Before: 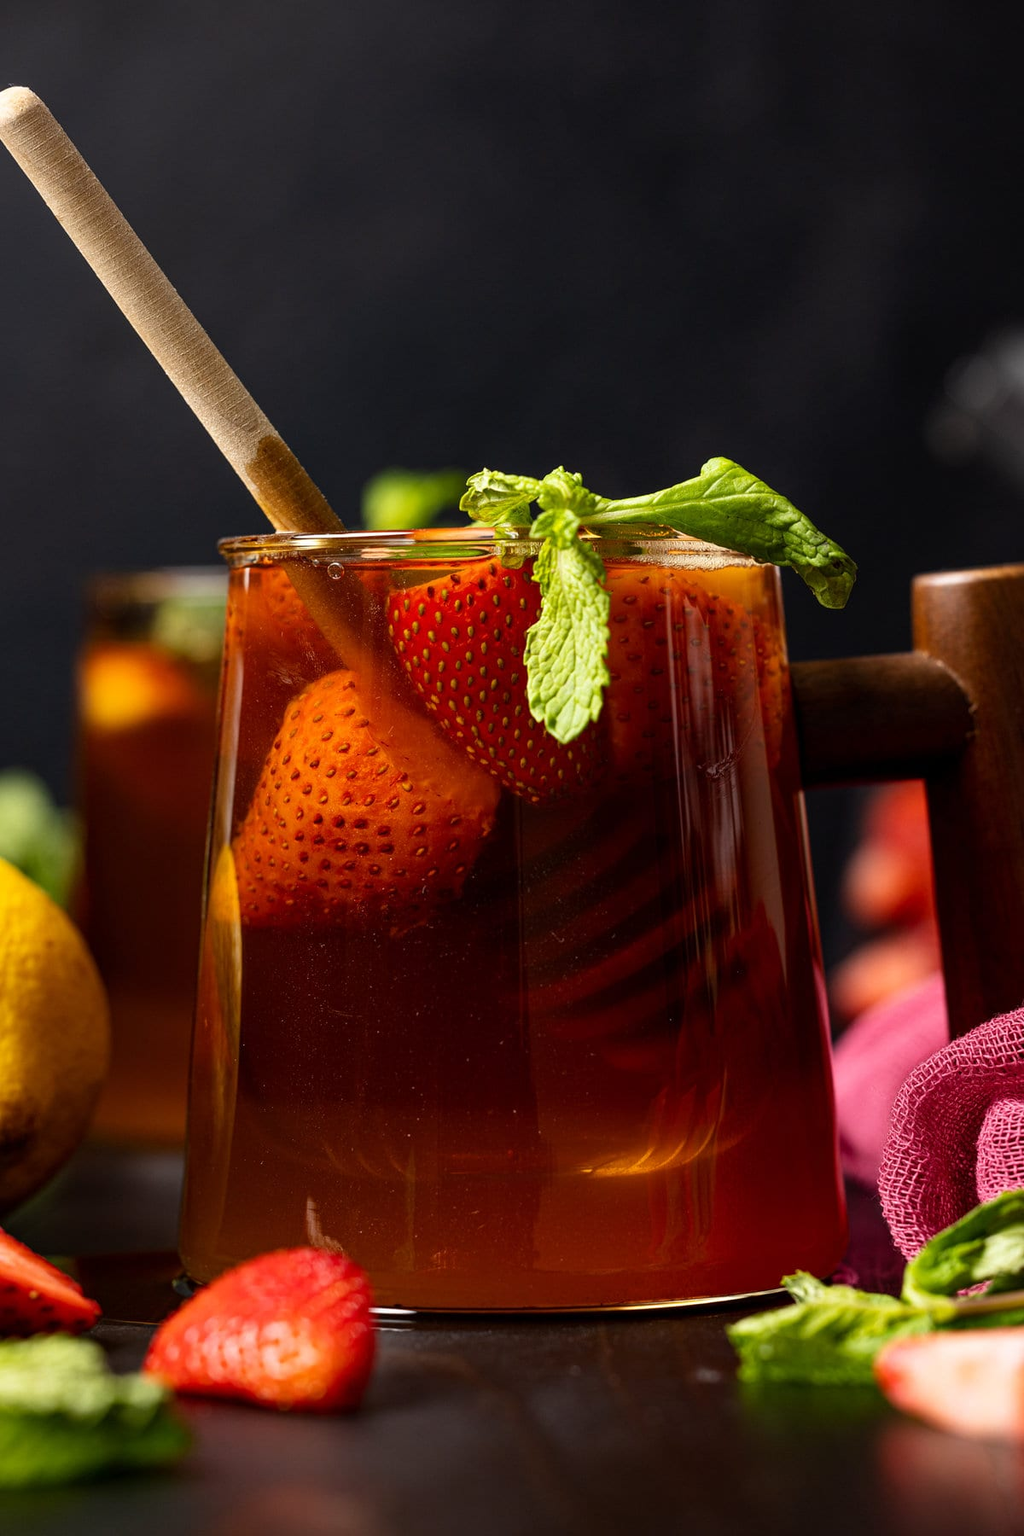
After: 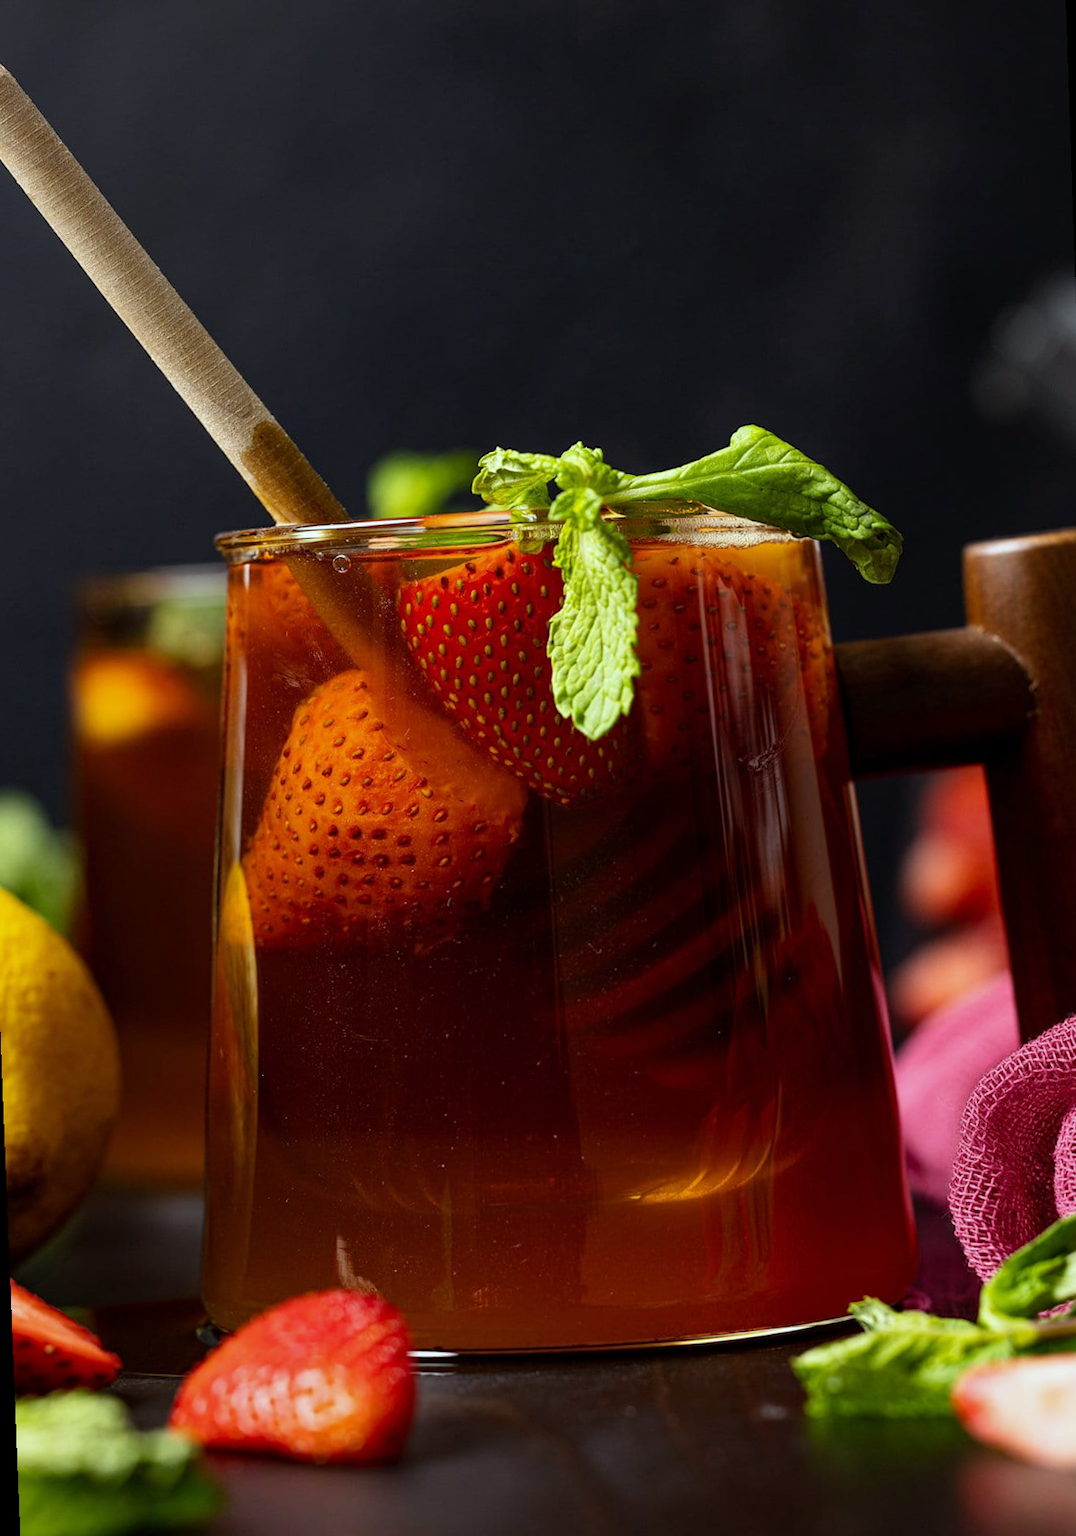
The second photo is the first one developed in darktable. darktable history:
rotate and perspective: rotation -2.12°, lens shift (vertical) 0.009, lens shift (horizontal) -0.008, automatic cropping original format, crop left 0.036, crop right 0.964, crop top 0.05, crop bottom 0.959
white balance: red 0.925, blue 1.046
